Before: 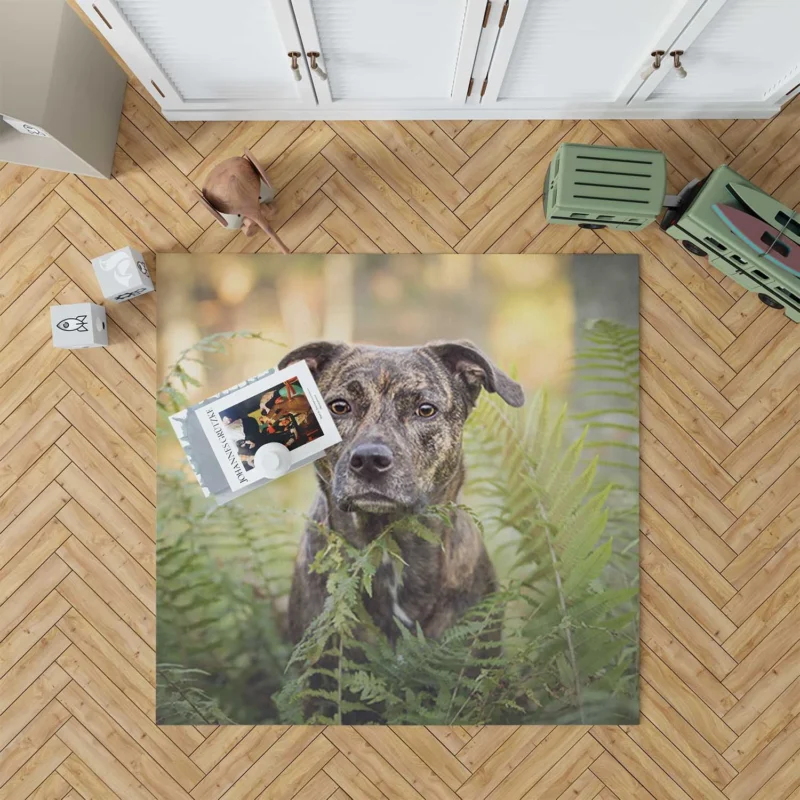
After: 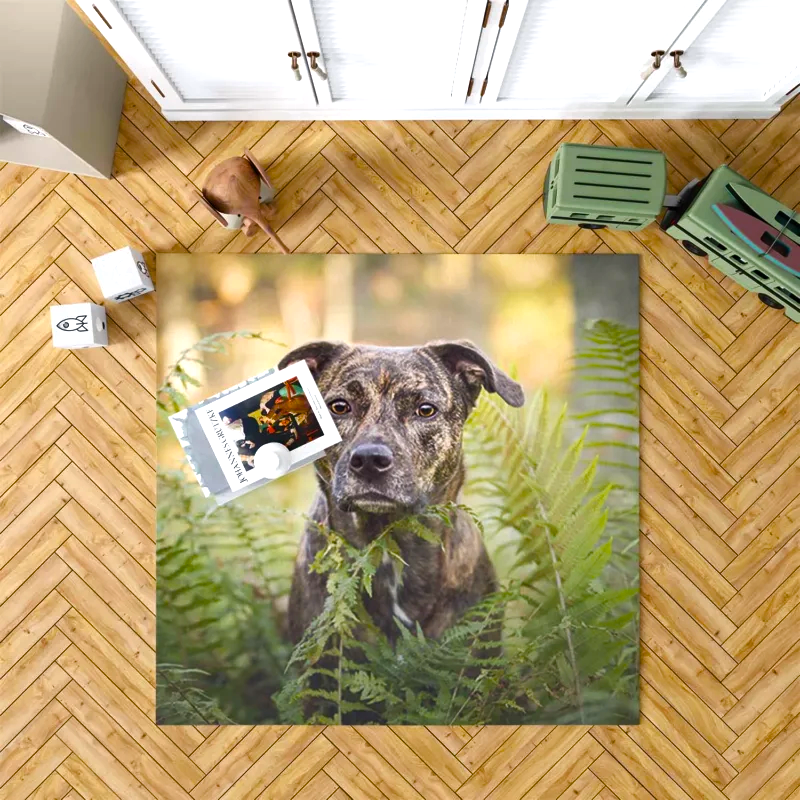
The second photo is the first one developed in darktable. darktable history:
color balance rgb: highlights gain › chroma 0.297%, highlights gain › hue 330.16°, perceptual saturation grading › global saturation 40.479%, perceptual saturation grading › highlights -24.959%, perceptual saturation grading › mid-tones 34.634%, perceptual saturation grading › shadows 34.763%, perceptual brilliance grading › global brilliance 14.226%, perceptual brilliance grading › shadows -34.202%, global vibrance 11.531%, contrast 4.886%
